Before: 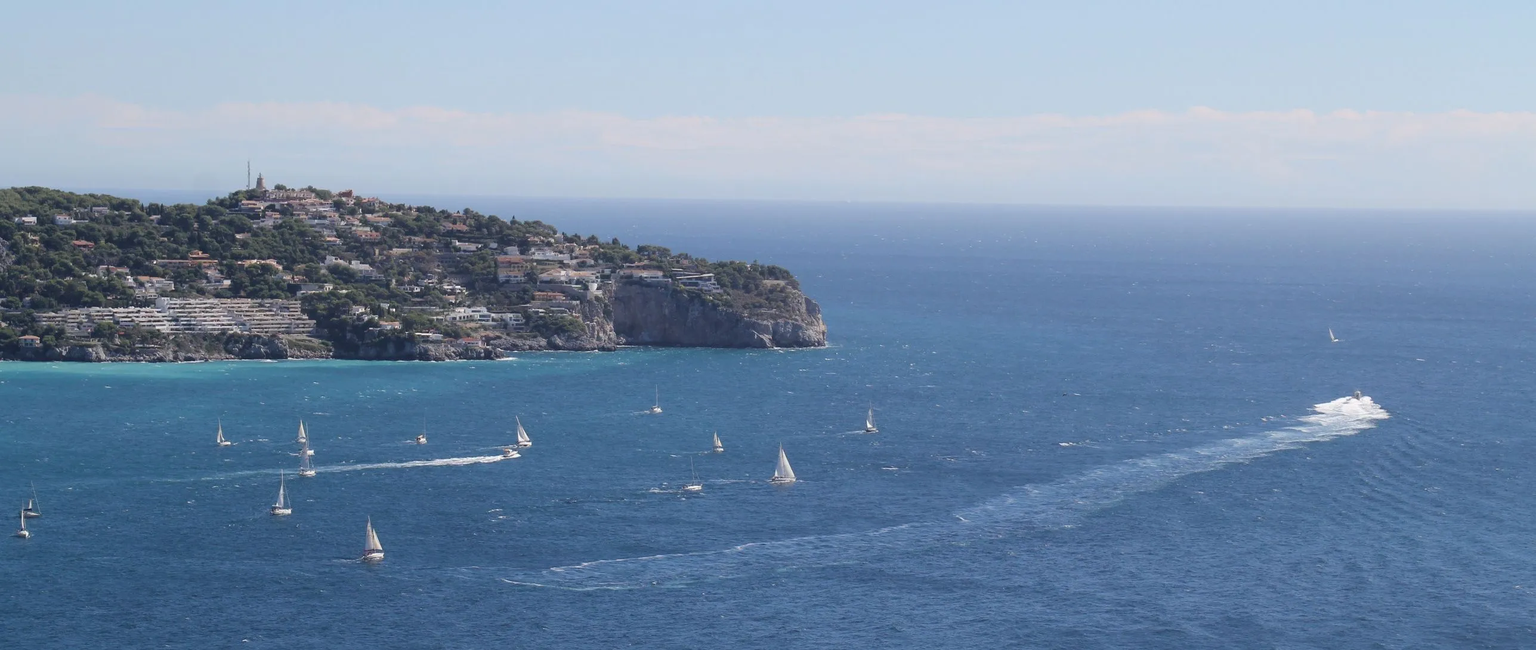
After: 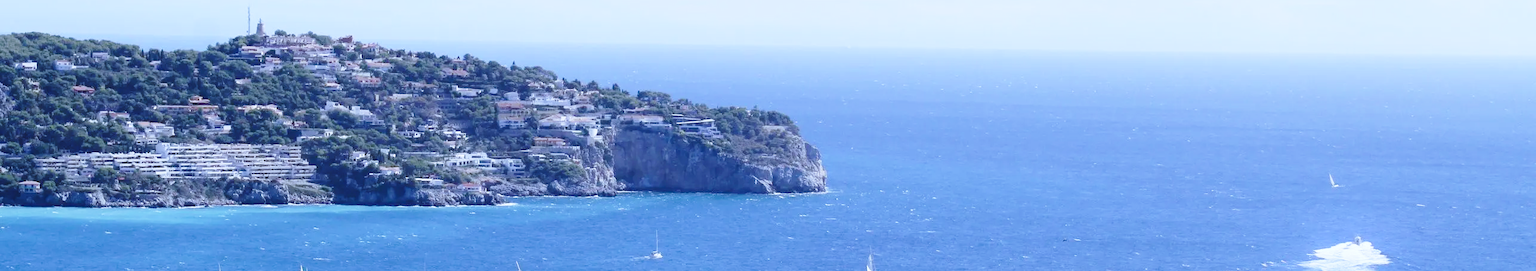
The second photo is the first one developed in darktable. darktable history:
white balance: red 0.871, blue 1.249
base curve: curves: ch0 [(0, 0) (0.028, 0.03) (0.121, 0.232) (0.46, 0.748) (0.859, 0.968) (1, 1)], preserve colors none
crop and rotate: top 23.84%, bottom 34.294%
bloom: size 13.65%, threshold 98.39%, strength 4.82%
